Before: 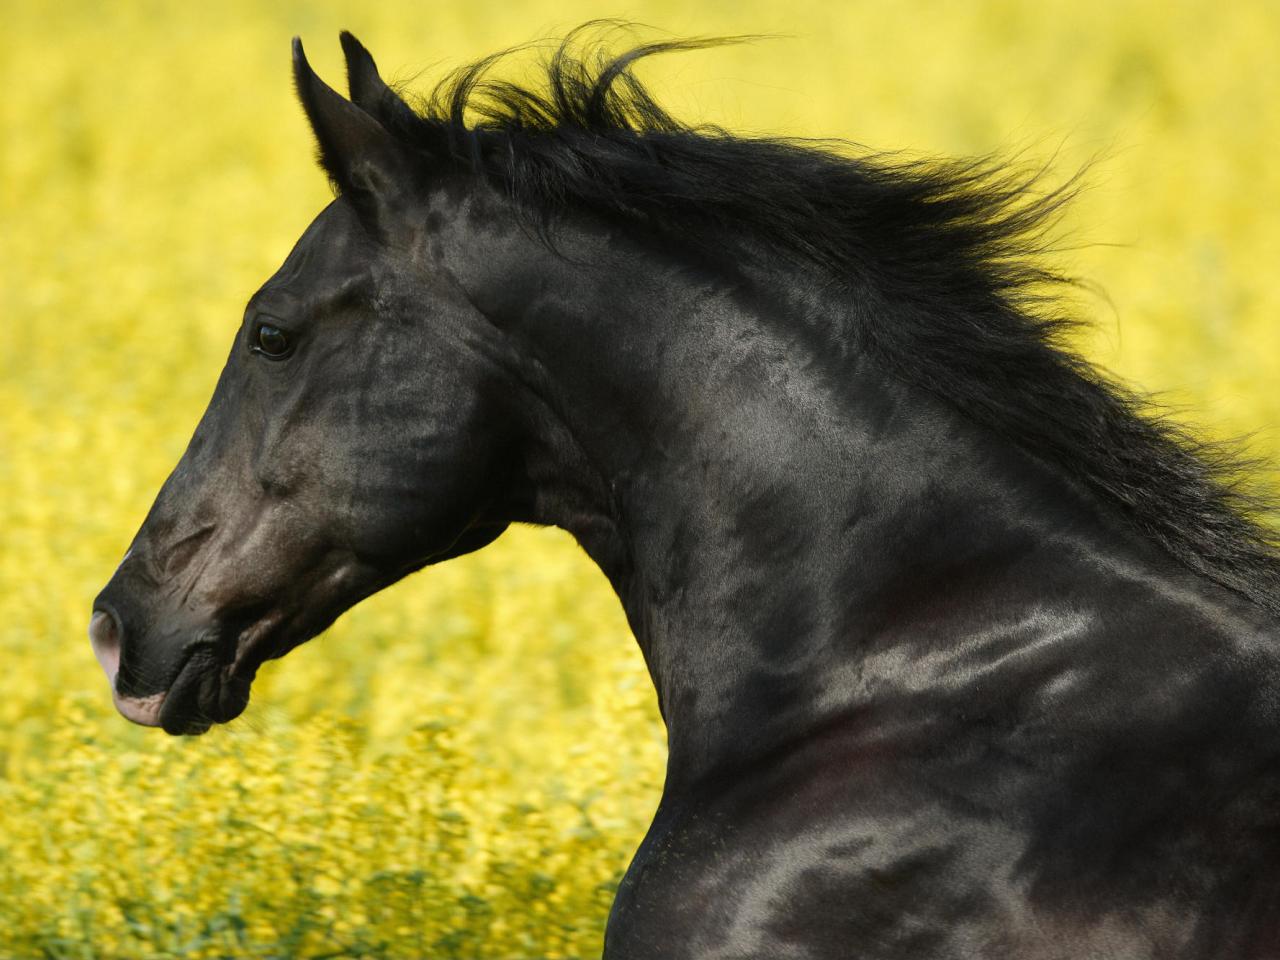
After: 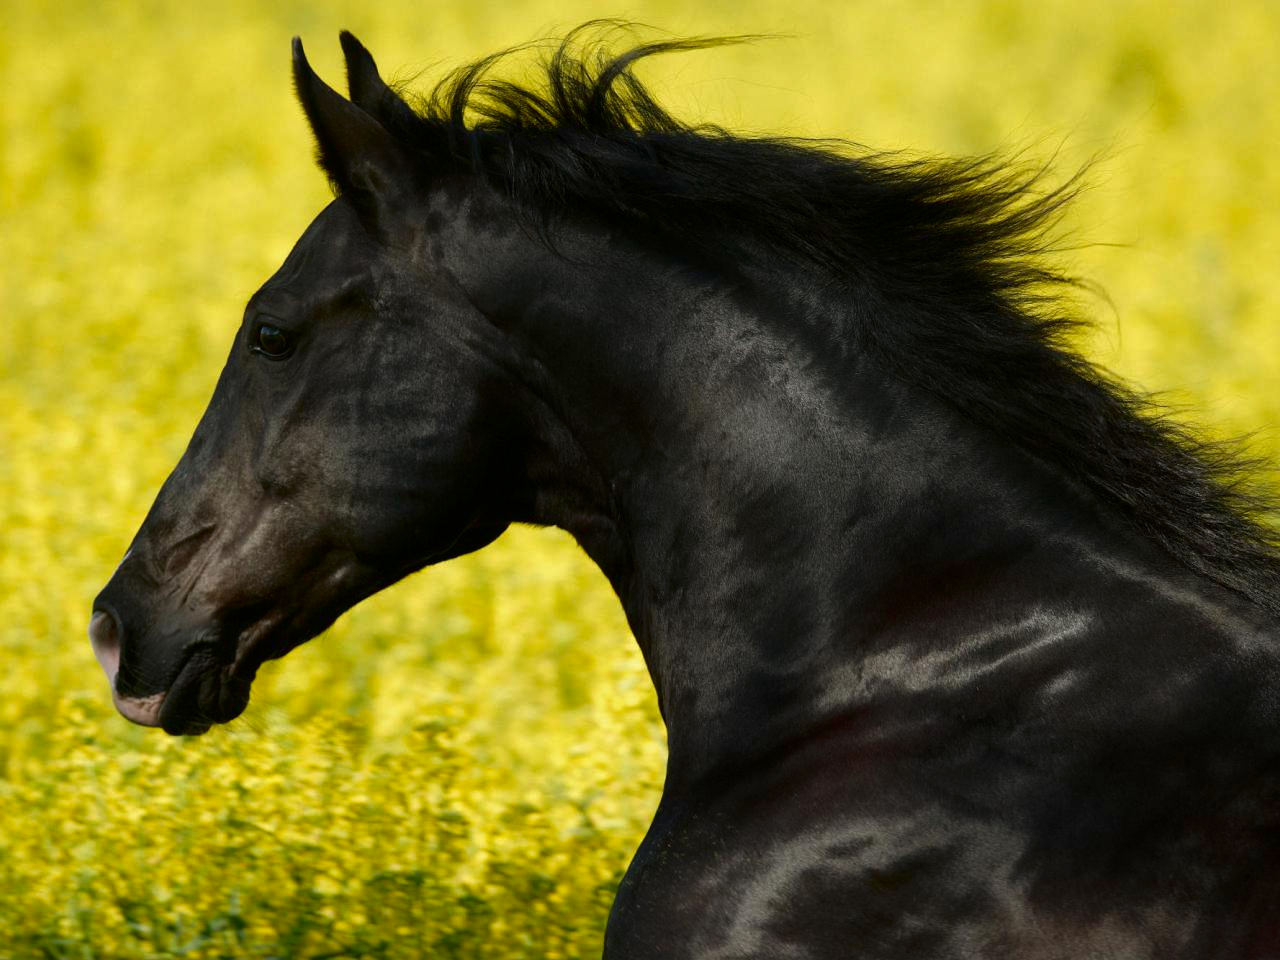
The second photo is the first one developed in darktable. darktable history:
contrast brightness saturation: brightness -0.196, saturation 0.079
